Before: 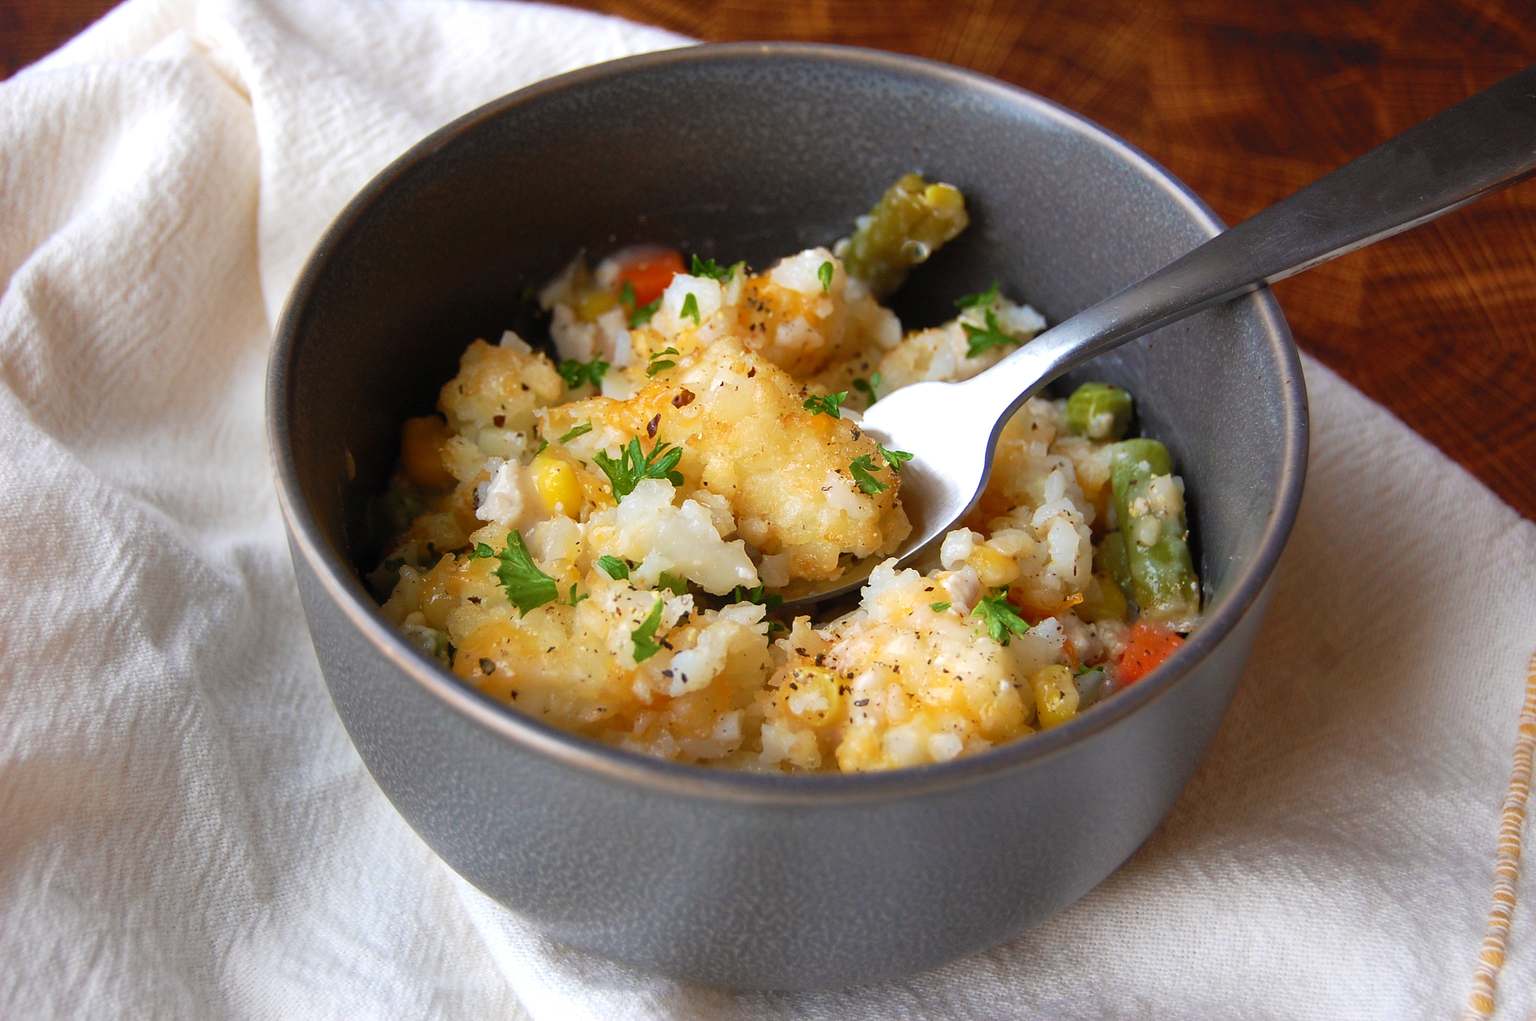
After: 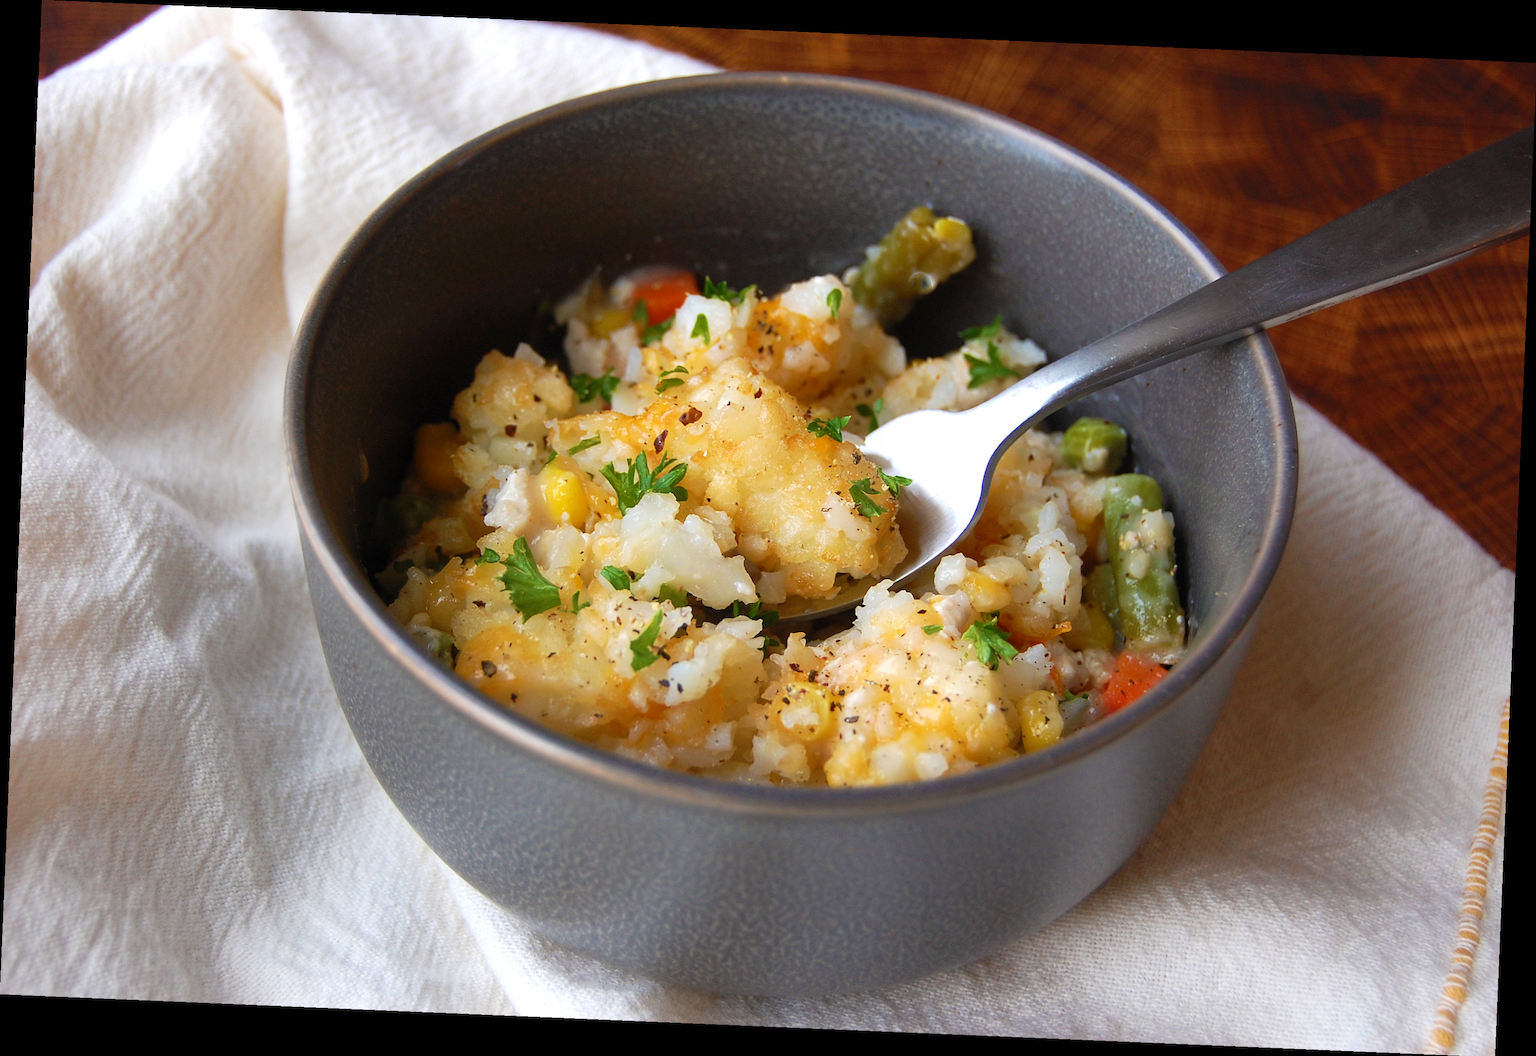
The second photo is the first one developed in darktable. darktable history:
tone equalizer: smoothing diameter 2.08%, edges refinement/feathering 20.36, mask exposure compensation -1.57 EV, filter diffusion 5
crop and rotate: angle -2.42°
